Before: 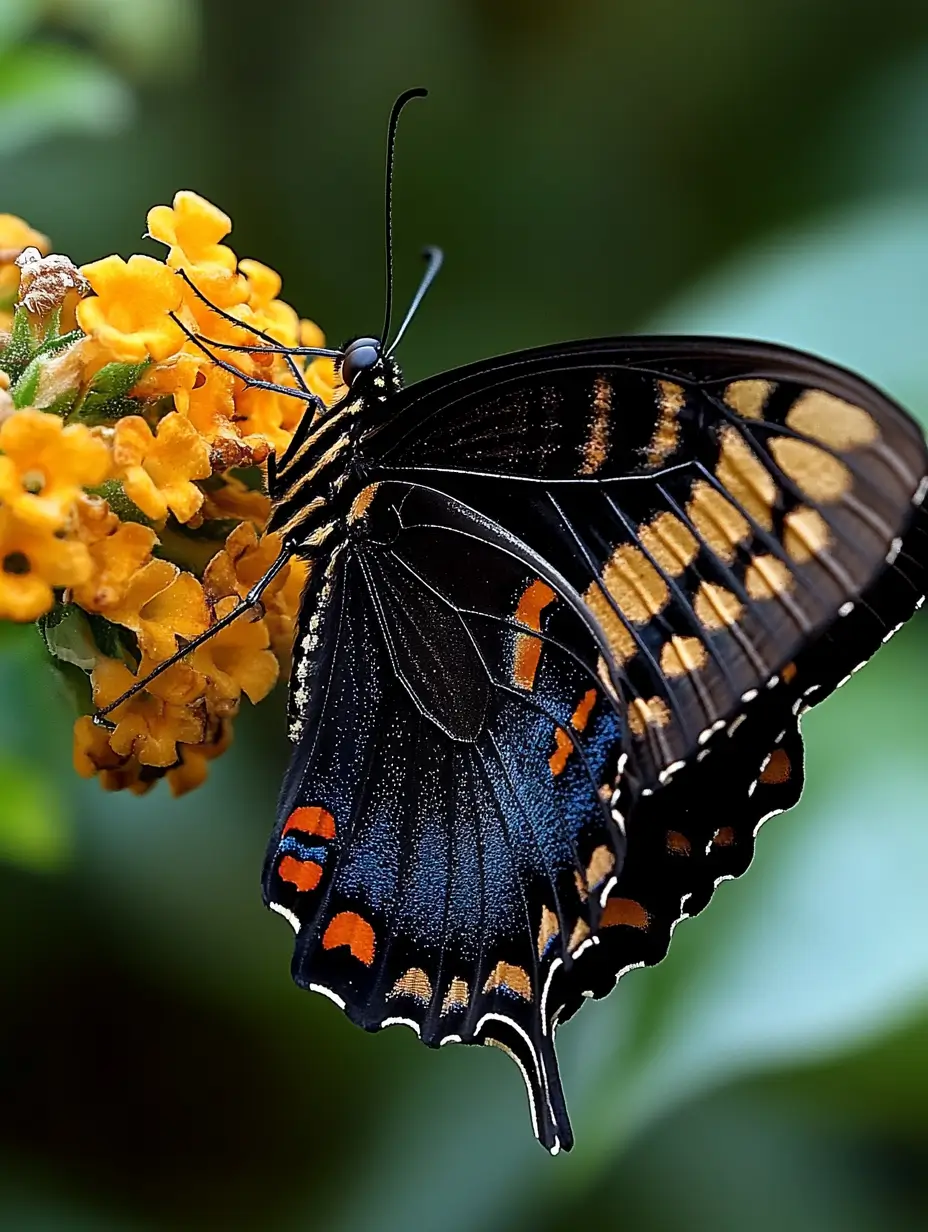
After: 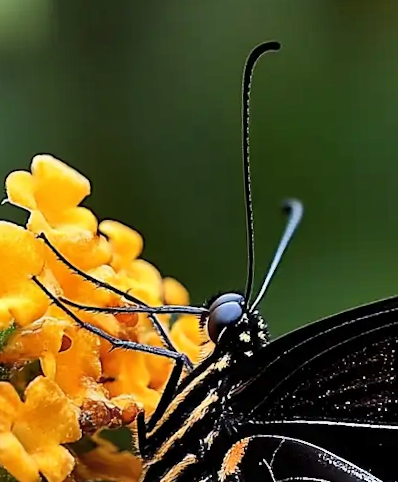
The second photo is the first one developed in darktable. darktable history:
shadows and highlights: soften with gaussian
rotate and perspective: rotation -2.56°, automatic cropping off
crop: left 15.452%, top 5.459%, right 43.956%, bottom 56.62%
